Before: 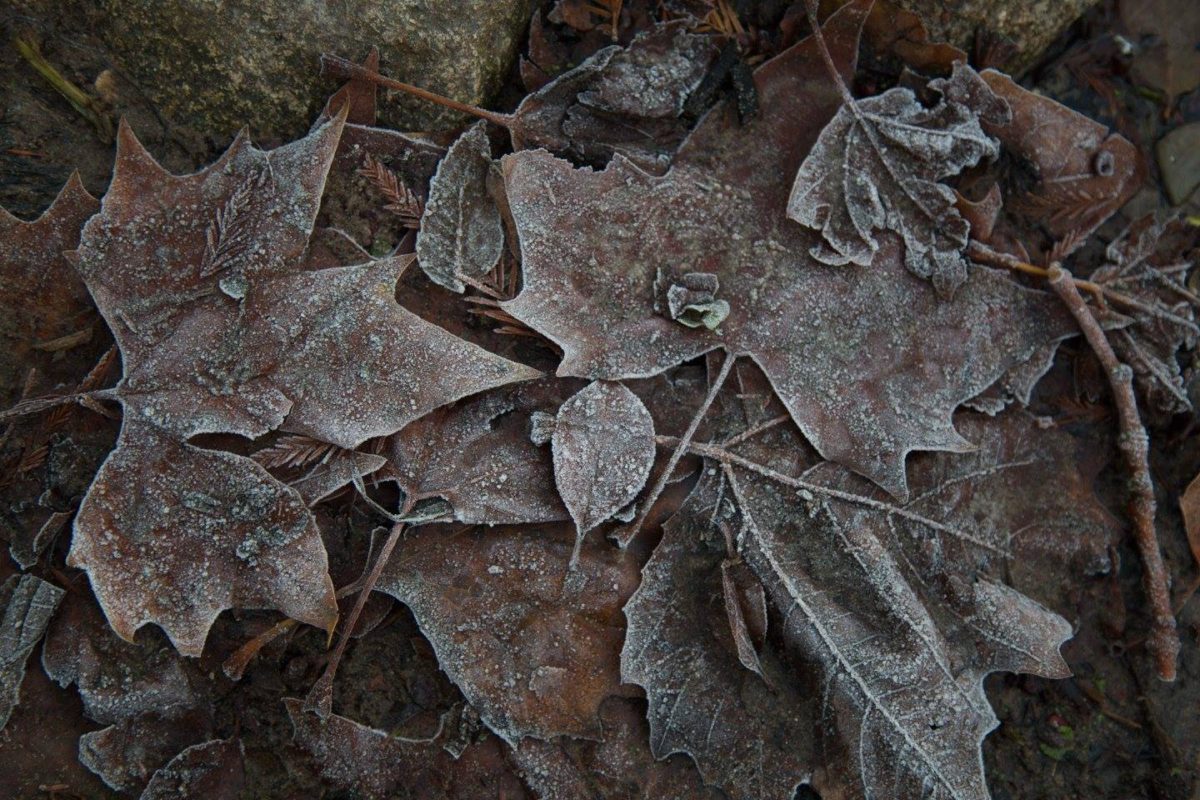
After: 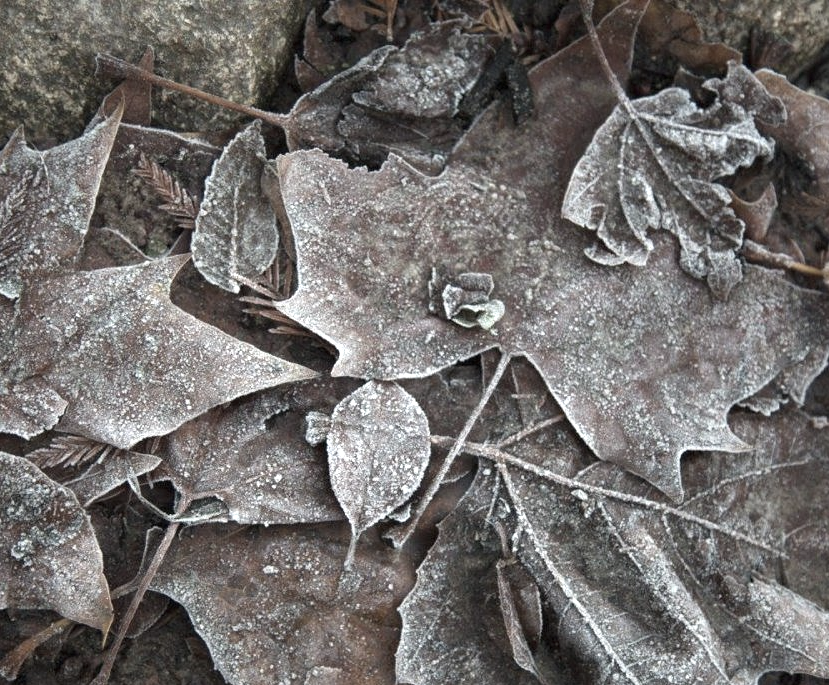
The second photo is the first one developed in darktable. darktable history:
color correction: highlights b* 0.036, saturation 0.466
exposure: black level correction 0, exposure 1.283 EV, compensate highlight preservation false
crop: left 18.813%, right 12.094%, bottom 14.264%
